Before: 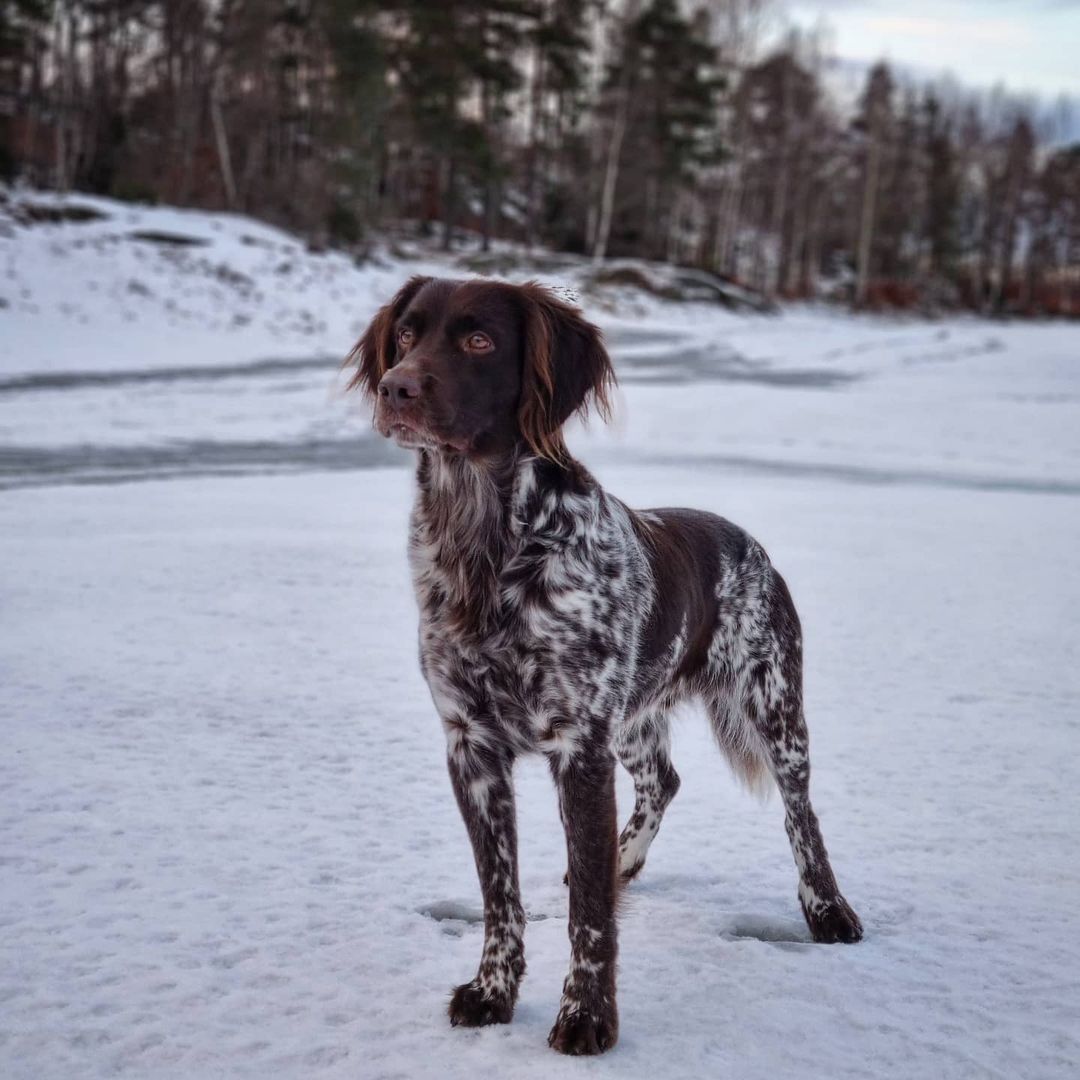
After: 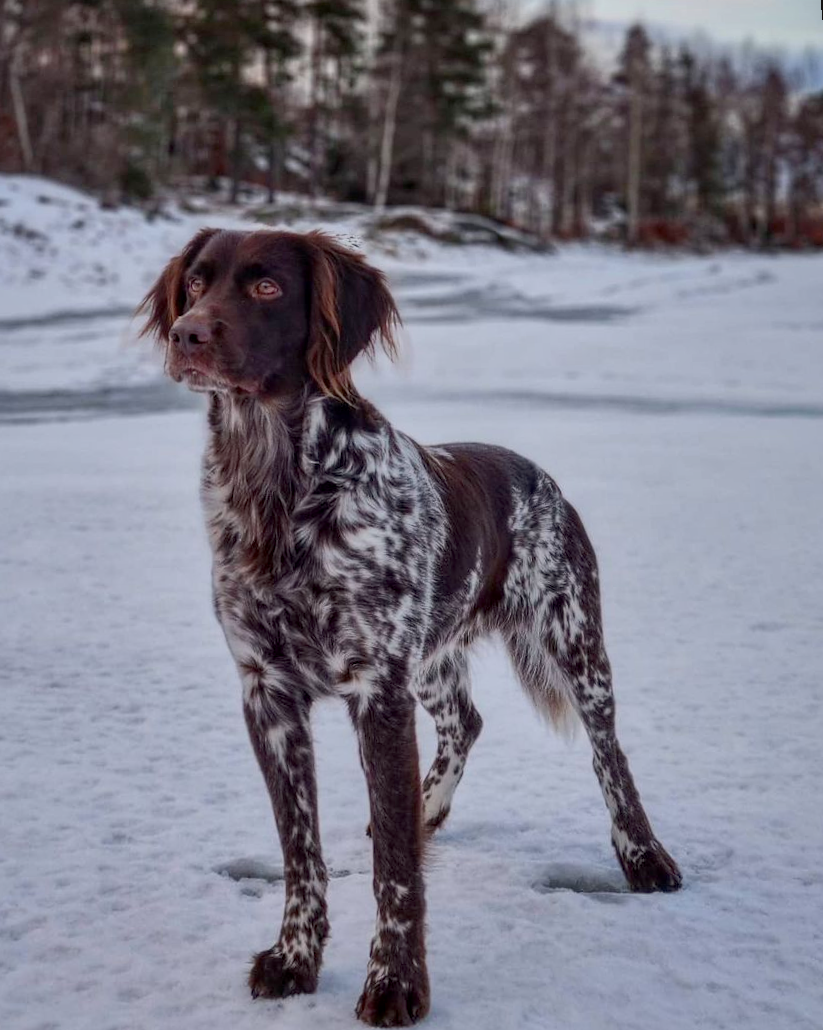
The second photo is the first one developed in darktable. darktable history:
exposure: exposure -0.293 EV, compensate highlight preservation false
contrast brightness saturation: contrast 0.15, brightness -0.01, saturation 0.1
crop: left 17.582%, bottom 0.031%
local contrast: on, module defaults
rotate and perspective: rotation -1.68°, lens shift (vertical) -0.146, crop left 0.049, crop right 0.912, crop top 0.032, crop bottom 0.96
base curve: curves: ch0 [(0, 0) (0.235, 0.266) (0.503, 0.496) (0.786, 0.72) (1, 1)]
shadows and highlights: on, module defaults
